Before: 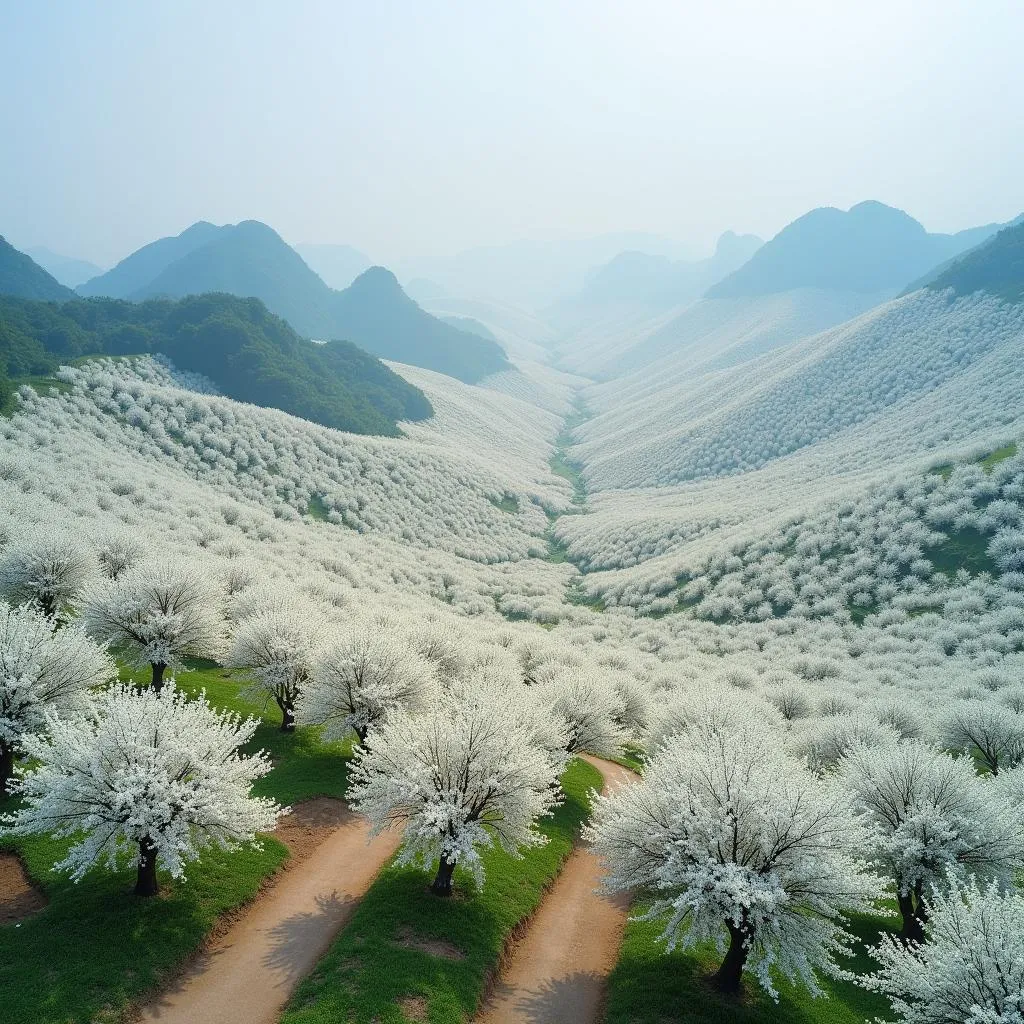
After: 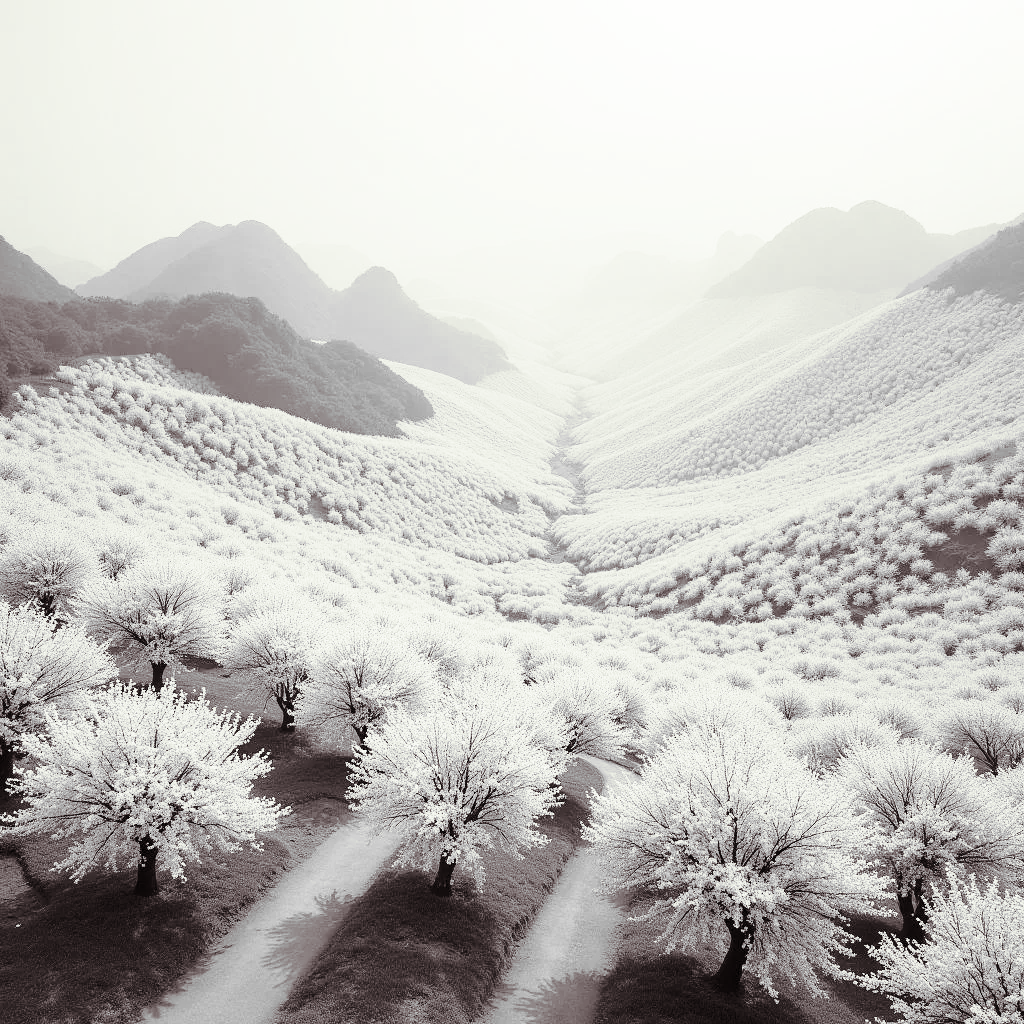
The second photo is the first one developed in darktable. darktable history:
monochrome: a 2.21, b -1.33, size 2.2
split-toning: shadows › saturation 0.2
base curve: curves: ch0 [(0, 0) (0.028, 0.03) (0.121, 0.232) (0.46, 0.748) (0.859, 0.968) (1, 1)], preserve colors none
